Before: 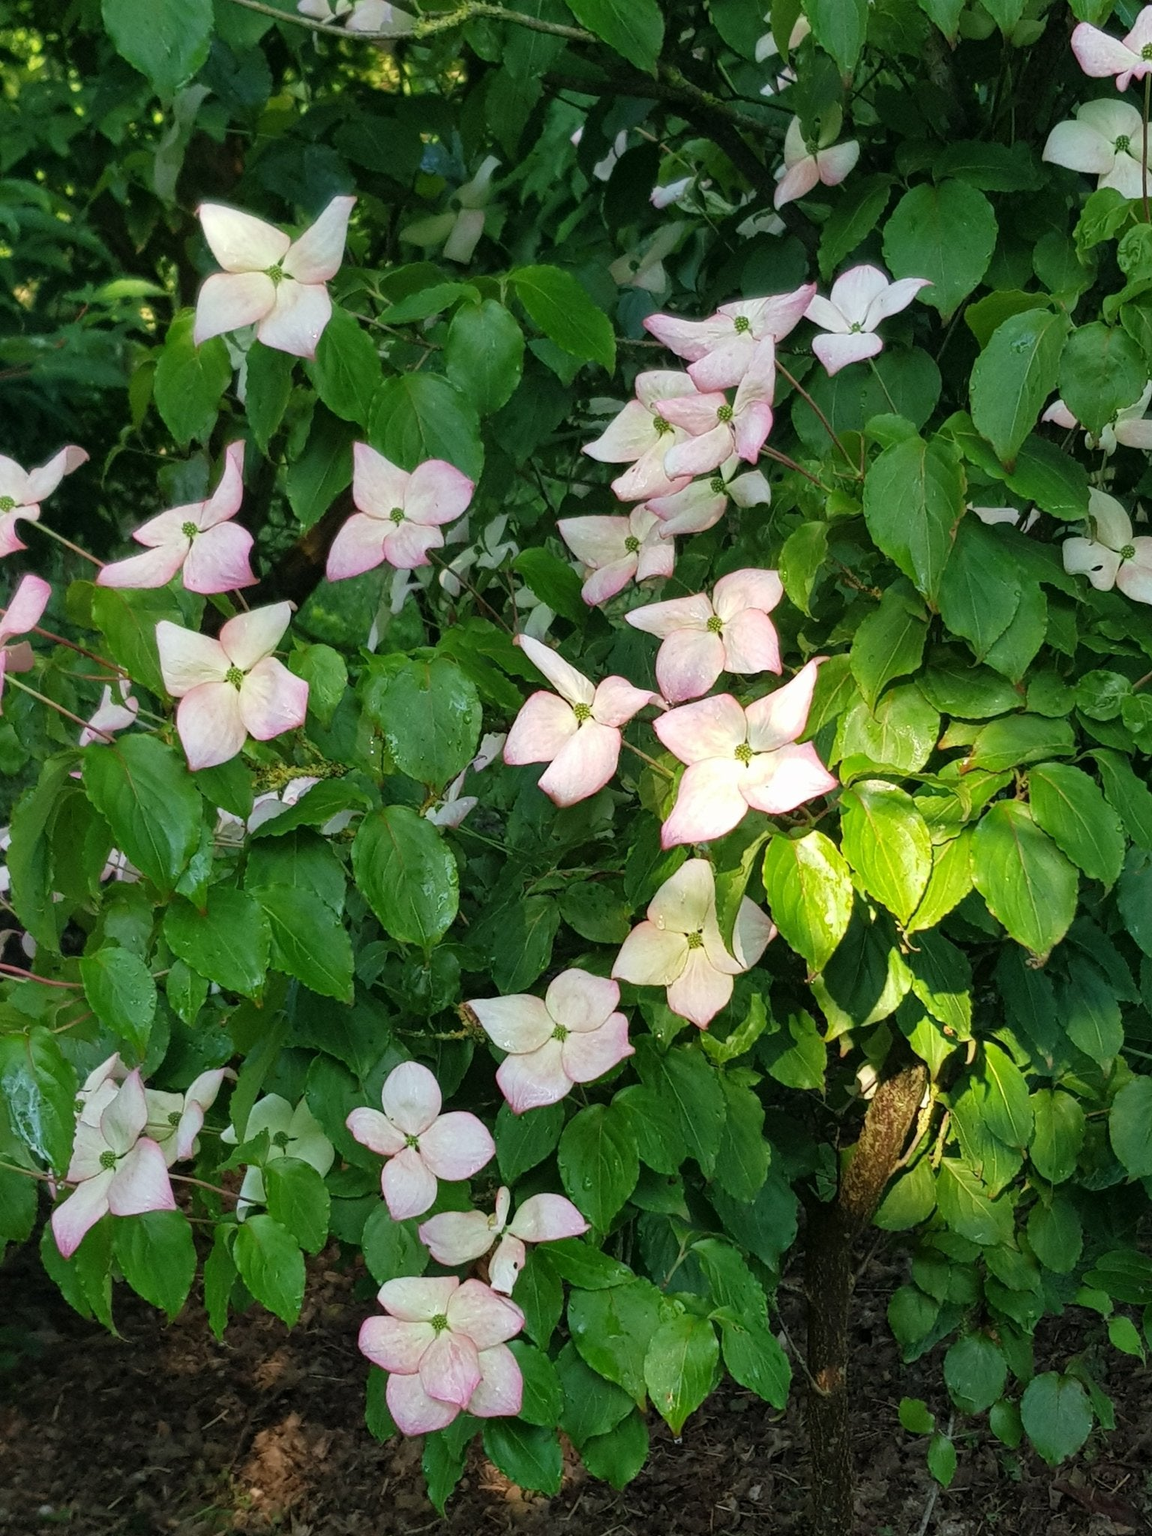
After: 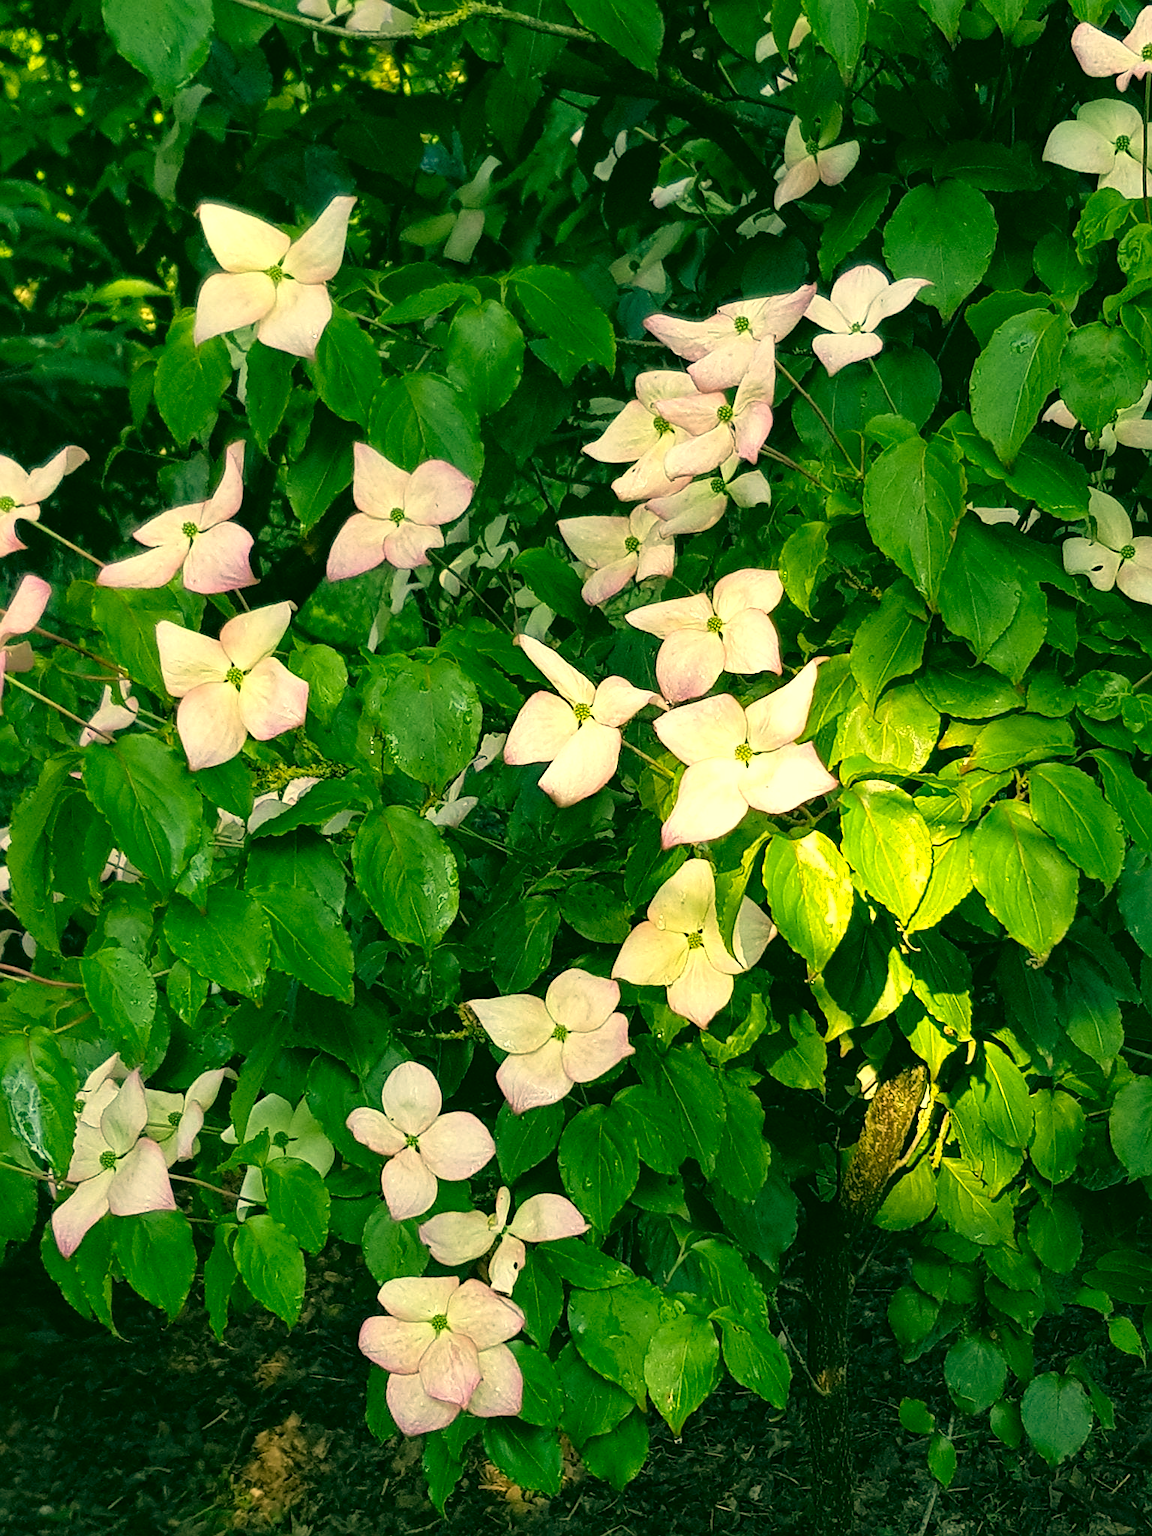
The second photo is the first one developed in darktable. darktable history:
sharpen: on, module defaults
tone equalizer: -8 EV -0.454 EV, -7 EV -0.428 EV, -6 EV -0.352 EV, -5 EV -0.26 EV, -3 EV 0.256 EV, -2 EV 0.315 EV, -1 EV 0.367 EV, +0 EV 0.415 EV
color correction: highlights a* 5.69, highlights b* 33.66, shadows a* -26.27, shadows b* 3.95
